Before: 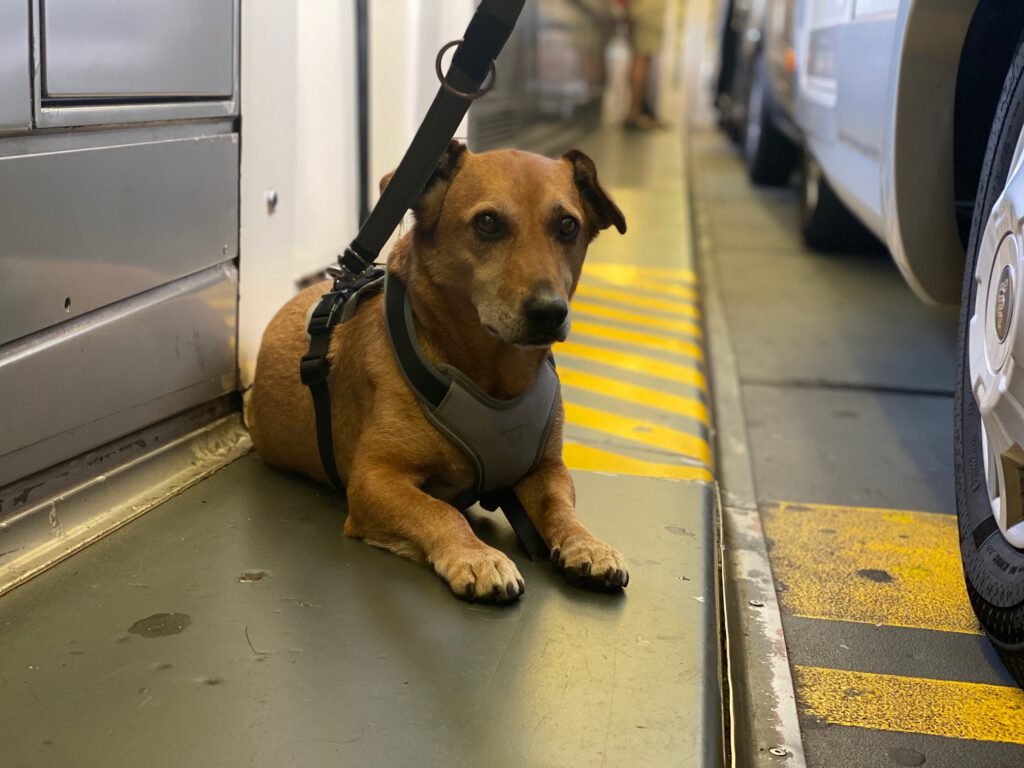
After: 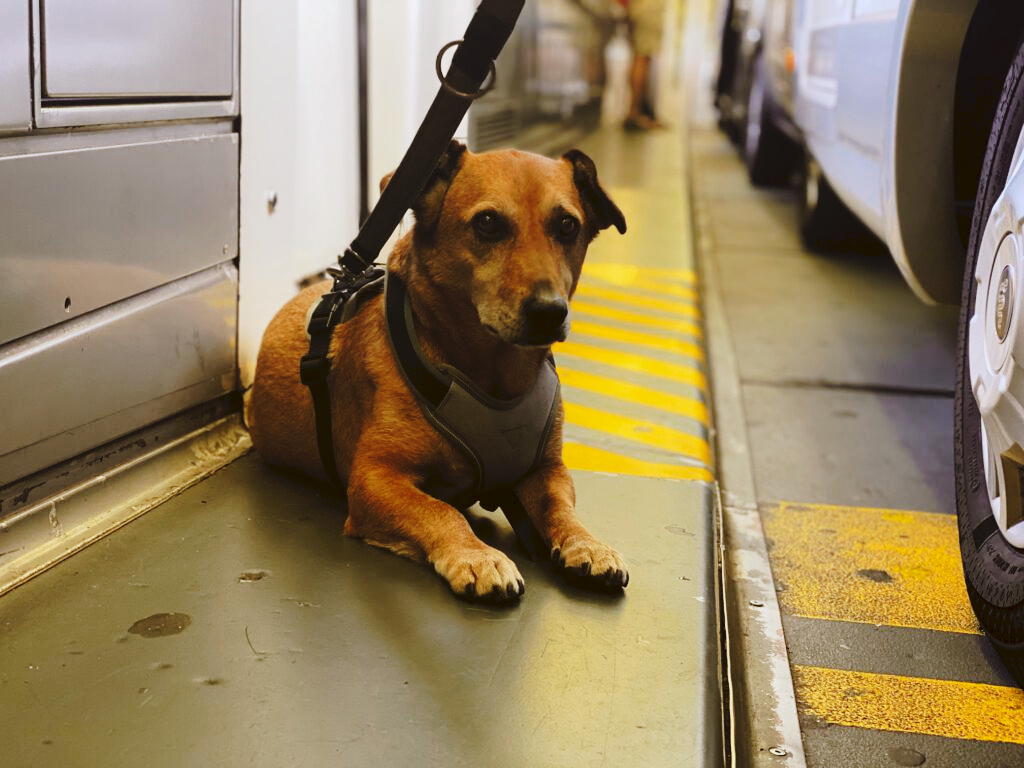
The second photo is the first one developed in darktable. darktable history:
tone curve: curves: ch0 [(0, 0) (0.003, 0.049) (0.011, 0.052) (0.025, 0.057) (0.044, 0.069) (0.069, 0.076) (0.1, 0.09) (0.136, 0.111) (0.177, 0.15) (0.224, 0.197) (0.277, 0.267) (0.335, 0.366) (0.399, 0.477) (0.468, 0.561) (0.543, 0.651) (0.623, 0.733) (0.709, 0.804) (0.801, 0.869) (0.898, 0.924) (1, 1)], preserve colors none
color look up table: target L [94.5, 88.05, 87.71, 86.93, 86.27, 80.33, 80.69, 65.61, 64.51, 52.61, 39.21, 36.6, 30.93, 17.07, 200.66, 73.81, 71.45, 59.25, 55.47, 49.87, 49.71, 46.37, 42.76, 34.6, 30.68, 19.56, 4.524, 76.74, 70.26, 68.01, 62.58, 55.47, 54.97, 49.58, 41.25, 41.78, 38.48, 37.55, 26.78, 25.07, 21.57, 5.582, 85.6, 77.47, 63.05, 46.65, 47.35, 34.74, 9.911], target a [-6.216, -29.89, -11.19, -33.22, -50.5, -65.83, -3.433, -14.18, -49.65, -44.06, -8.472, -6.941, -23.42, -5.454, 0, 30.57, 24.81, 18.68, 24.61, 64.67, 51.78, 27.95, 42.05, 43.23, 7.076, 31.14, 14, 31.58, 38.74, 64.21, 3.014, 55.07, 87.52, 6.075, 18.61, 57.92, 41.54, 53.77, 4.894, 34.33, 30.19, 29.33, -37.33, -11.98, -15.42, -18.16, -28.35, -7.608, 2.157], target b [10.11, 29.47, 89.88, 58.83, -2.44, 43.31, 69.06, 33.41, 23.96, 42.23, 33.45, 23.65, 29.86, 28.79, 0, 14.62, 53.52, 53.36, 5.802, 32.63, 48.5, 37.41, 11.18, 42.27, 7.077, 32.93, 7.361, -18.25, -9.97, -42.62, 1.533, -7.734, -65.41, -26.69, -69.78, -22.62, -26.62, -53.48, -26.68, -4.806, -47.92, -22.04, -15.99, -19.56, -41.46, -24.86, -3.178, -15.68, -2.921], num patches 49
